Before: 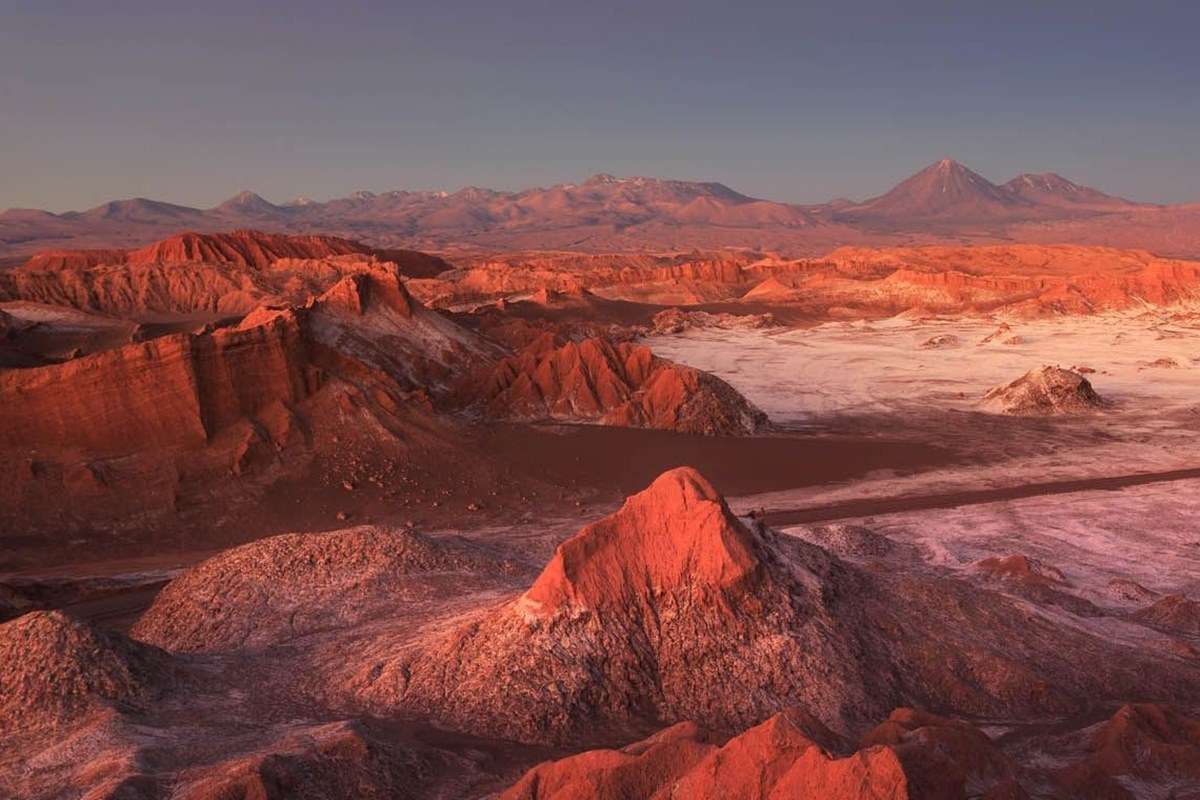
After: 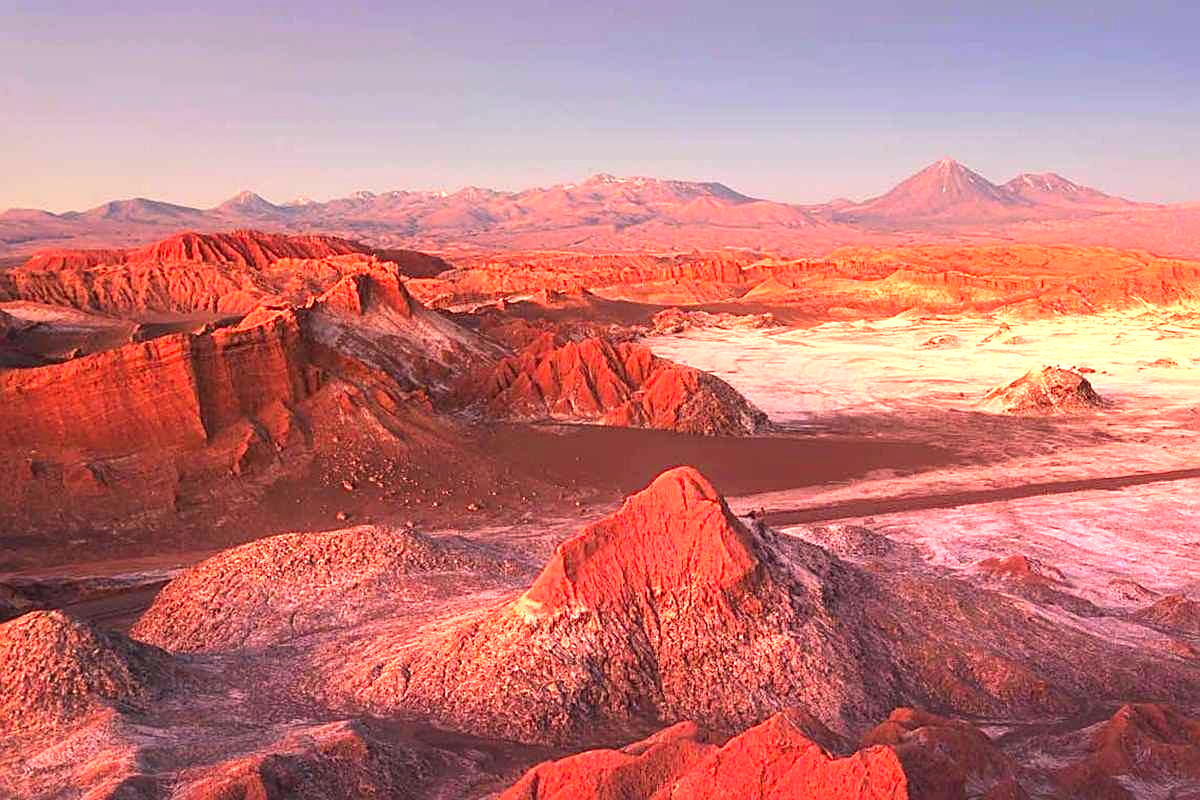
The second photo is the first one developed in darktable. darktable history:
contrast brightness saturation: contrast 0.08, saturation 0.2
exposure: black level correction 0, exposure 1.45 EV, compensate exposure bias true, compensate highlight preservation false
color correction: highlights a* 5.38, highlights b* 5.3, shadows a* -4.26, shadows b* -5.11
sharpen: amount 0.55
